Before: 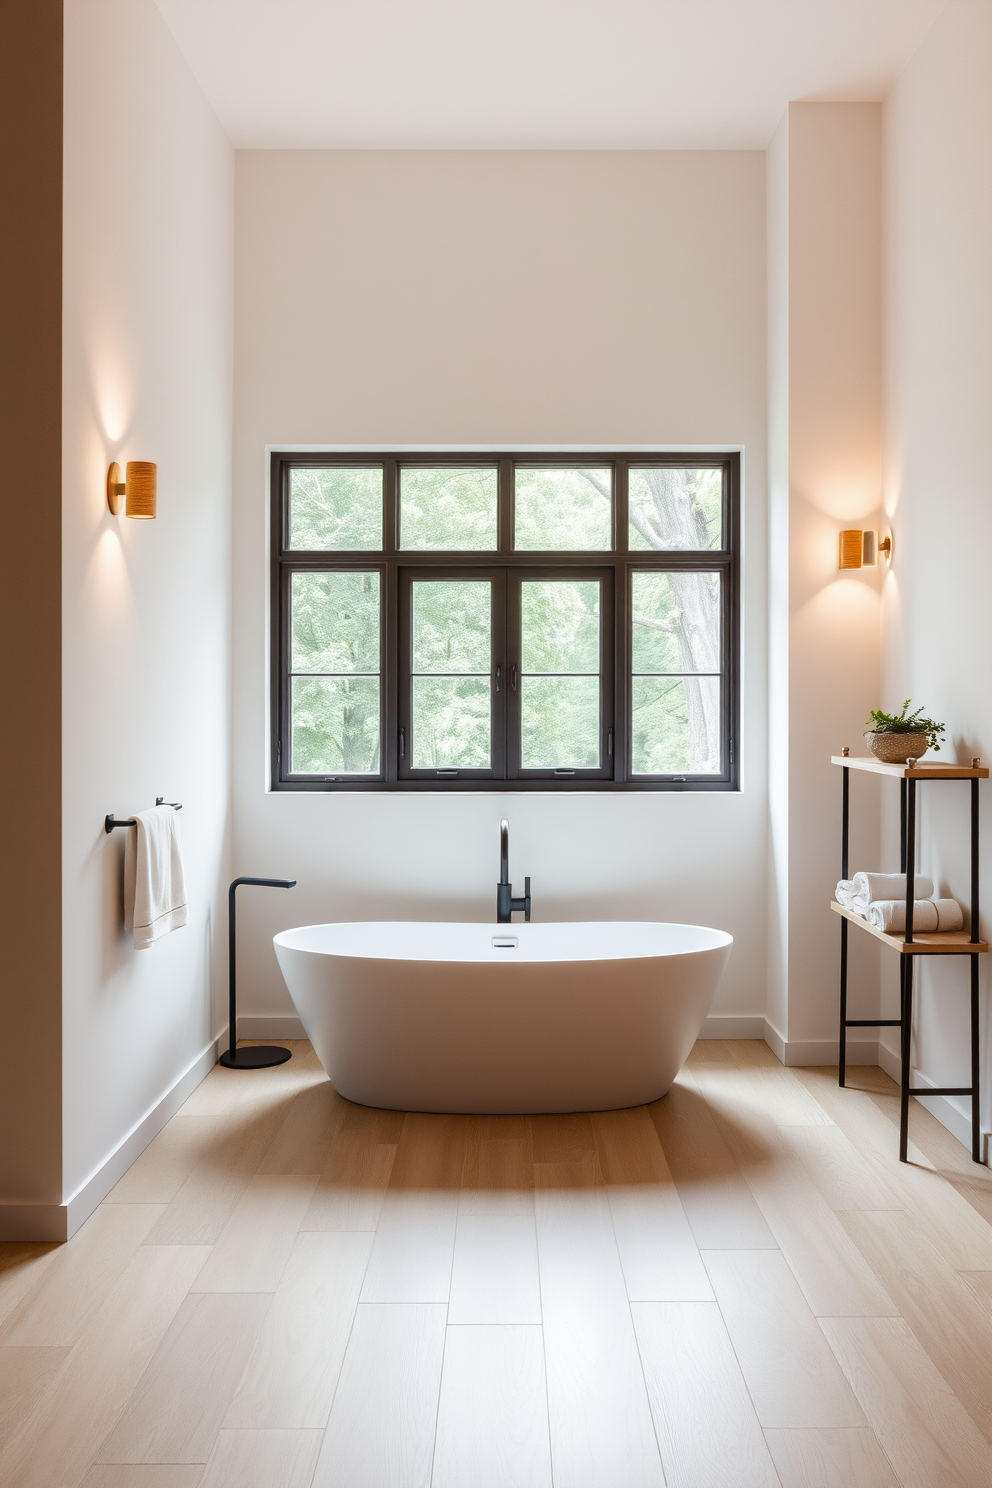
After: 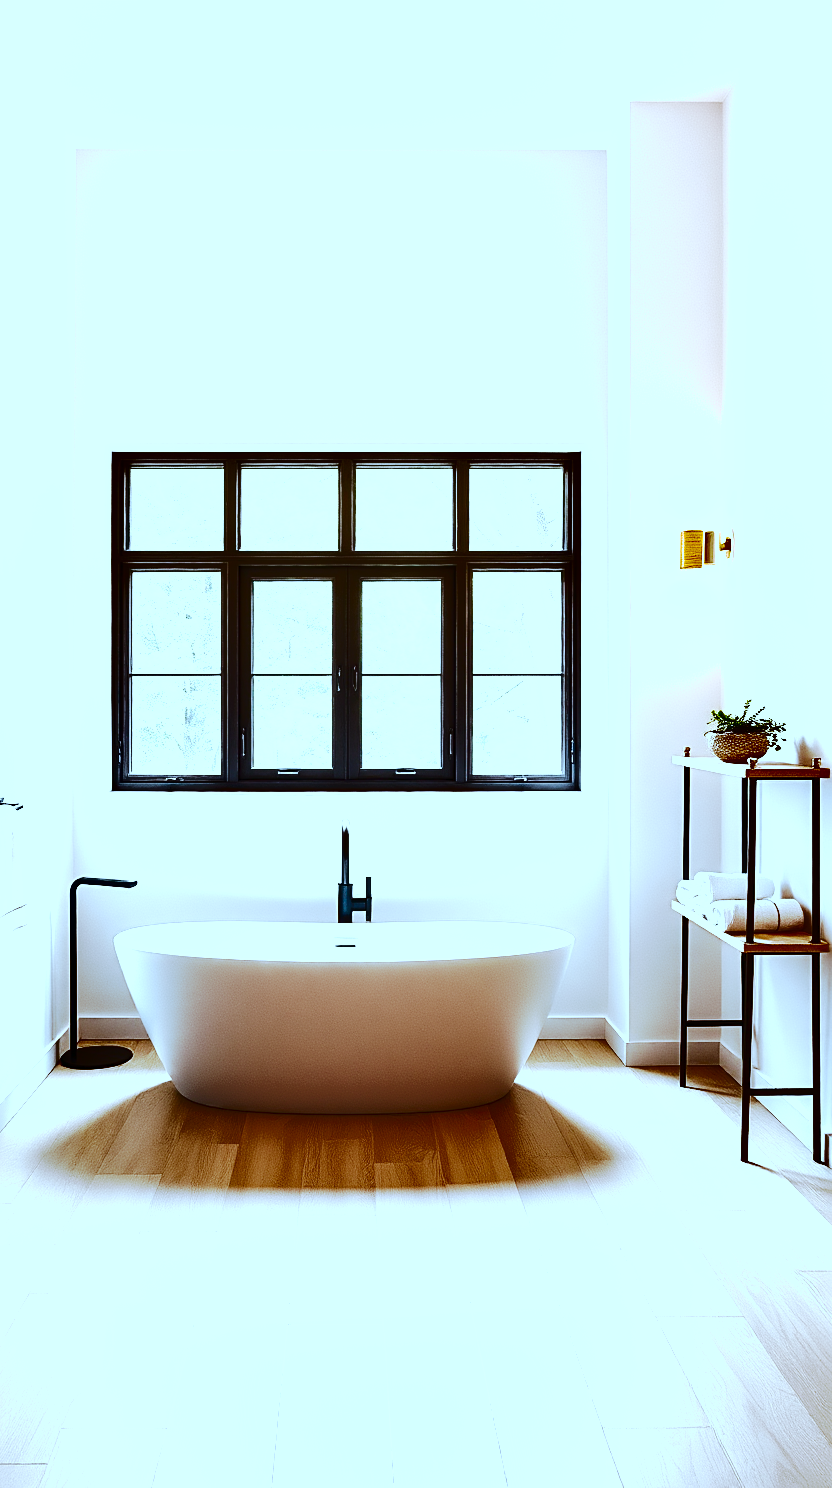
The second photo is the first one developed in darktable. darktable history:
color correction: highlights a* -9.35, highlights b* -23.19
base curve: curves: ch0 [(0, 0) (0.088, 0.125) (0.176, 0.251) (0.354, 0.501) (0.613, 0.749) (1, 0.877)], preserve colors none
sharpen: on, module defaults
exposure: black level correction 0, exposure 1.744 EV, compensate highlight preservation false
tone equalizer: edges refinement/feathering 500, mask exposure compensation -1.57 EV, preserve details no
crop: left 16.088%
shadows and highlights: radius 105.86, shadows 40.74, highlights -71.8, low approximation 0.01, soften with gaussian
